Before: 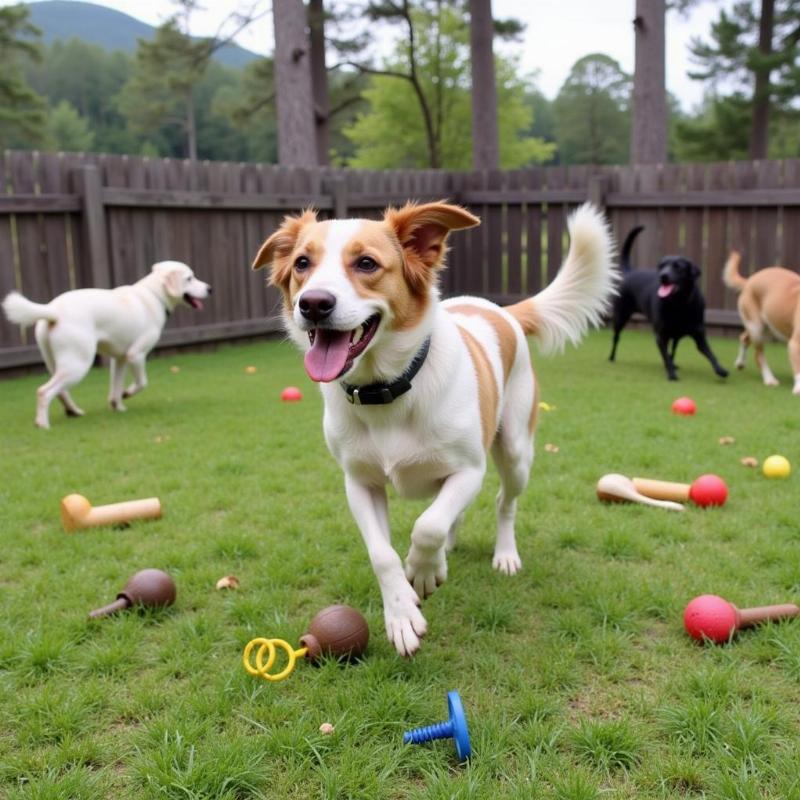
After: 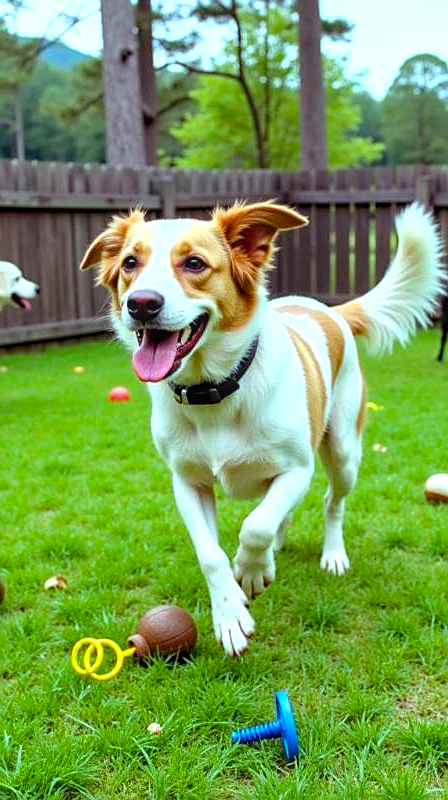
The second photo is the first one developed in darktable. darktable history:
exposure: black level correction 0, exposure 0.499 EV, compensate exposure bias true, compensate highlight preservation false
color balance rgb: highlights gain › chroma 4.128%, highlights gain › hue 199.26°, perceptual saturation grading › global saturation 25.192%, global vibrance 14.822%
sharpen: on, module defaults
local contrast: on, module defaults
haze removal: compatibility mode true, adaptive false
crop: left 21.548%, right 22.414%
